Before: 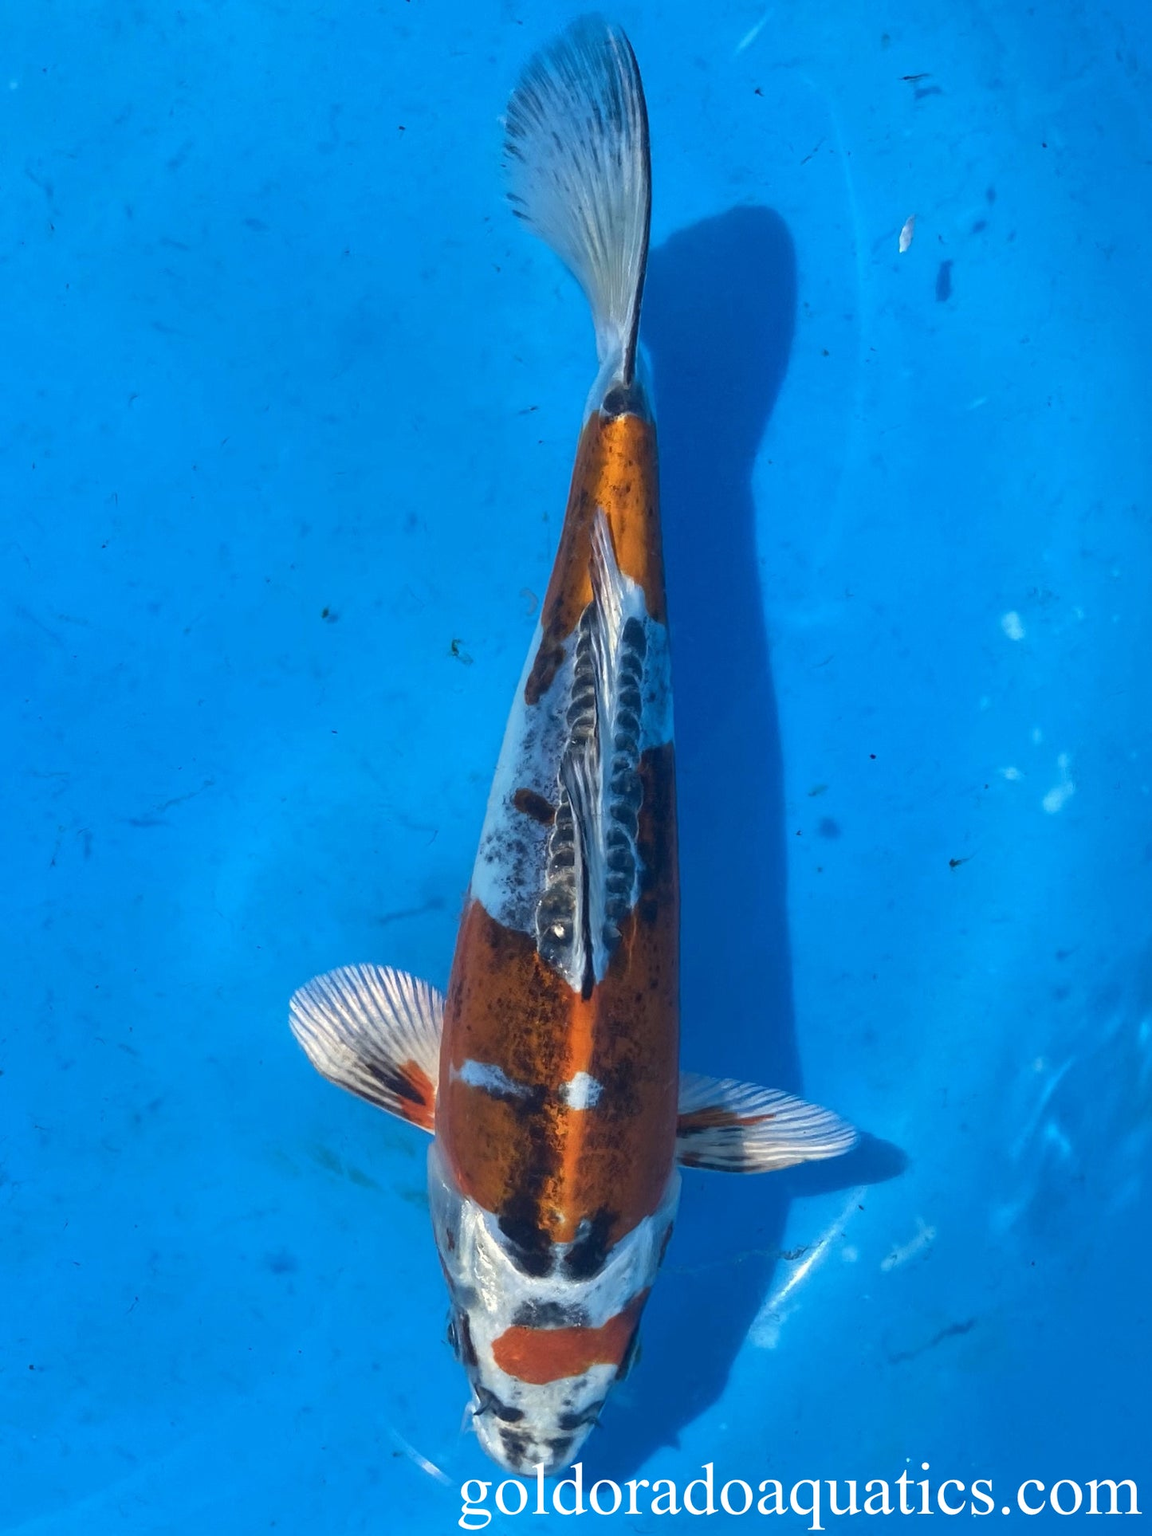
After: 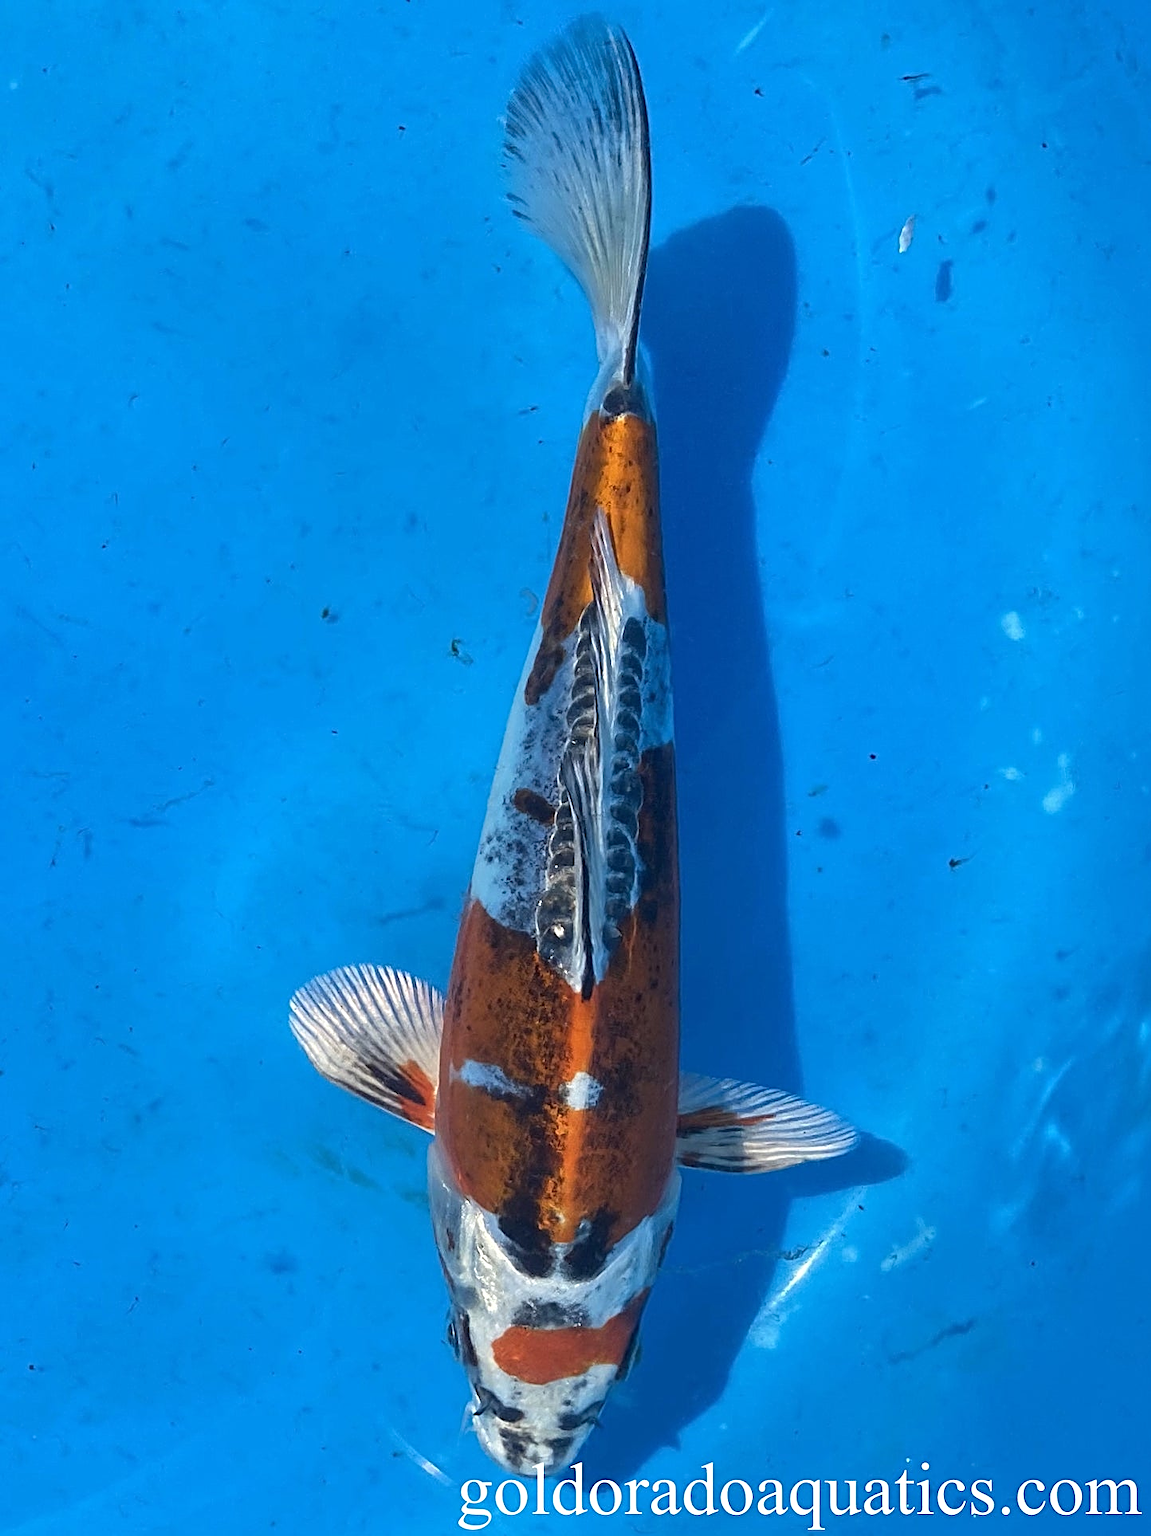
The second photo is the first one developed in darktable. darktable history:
sharpen: radius 2.602, amount 0.689
